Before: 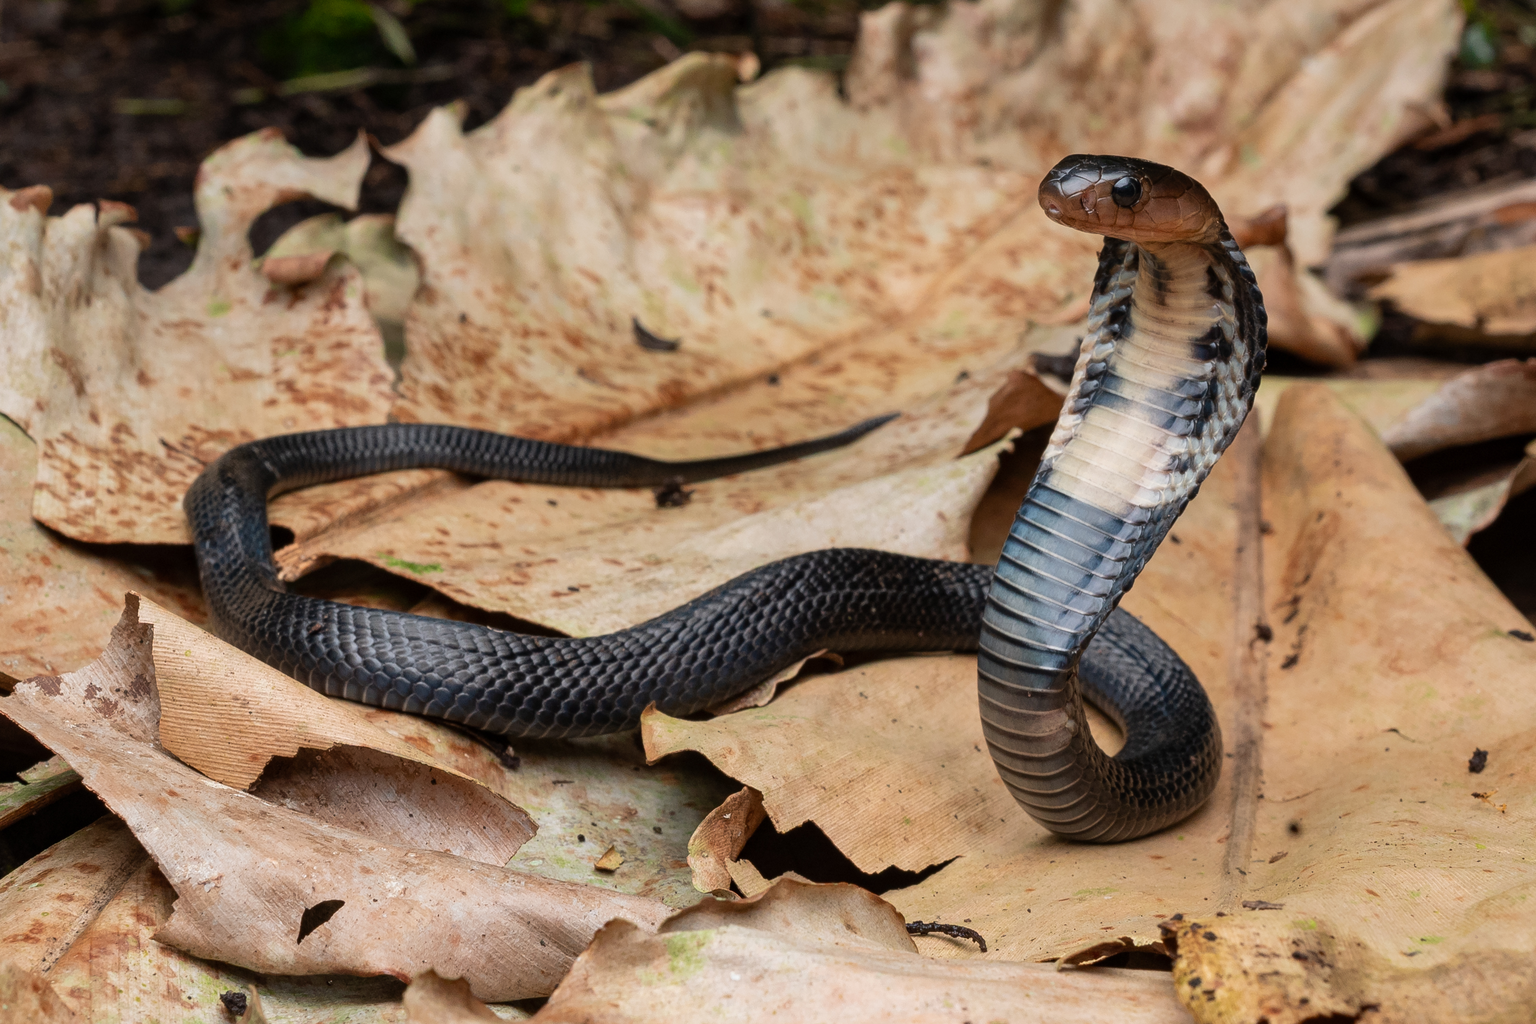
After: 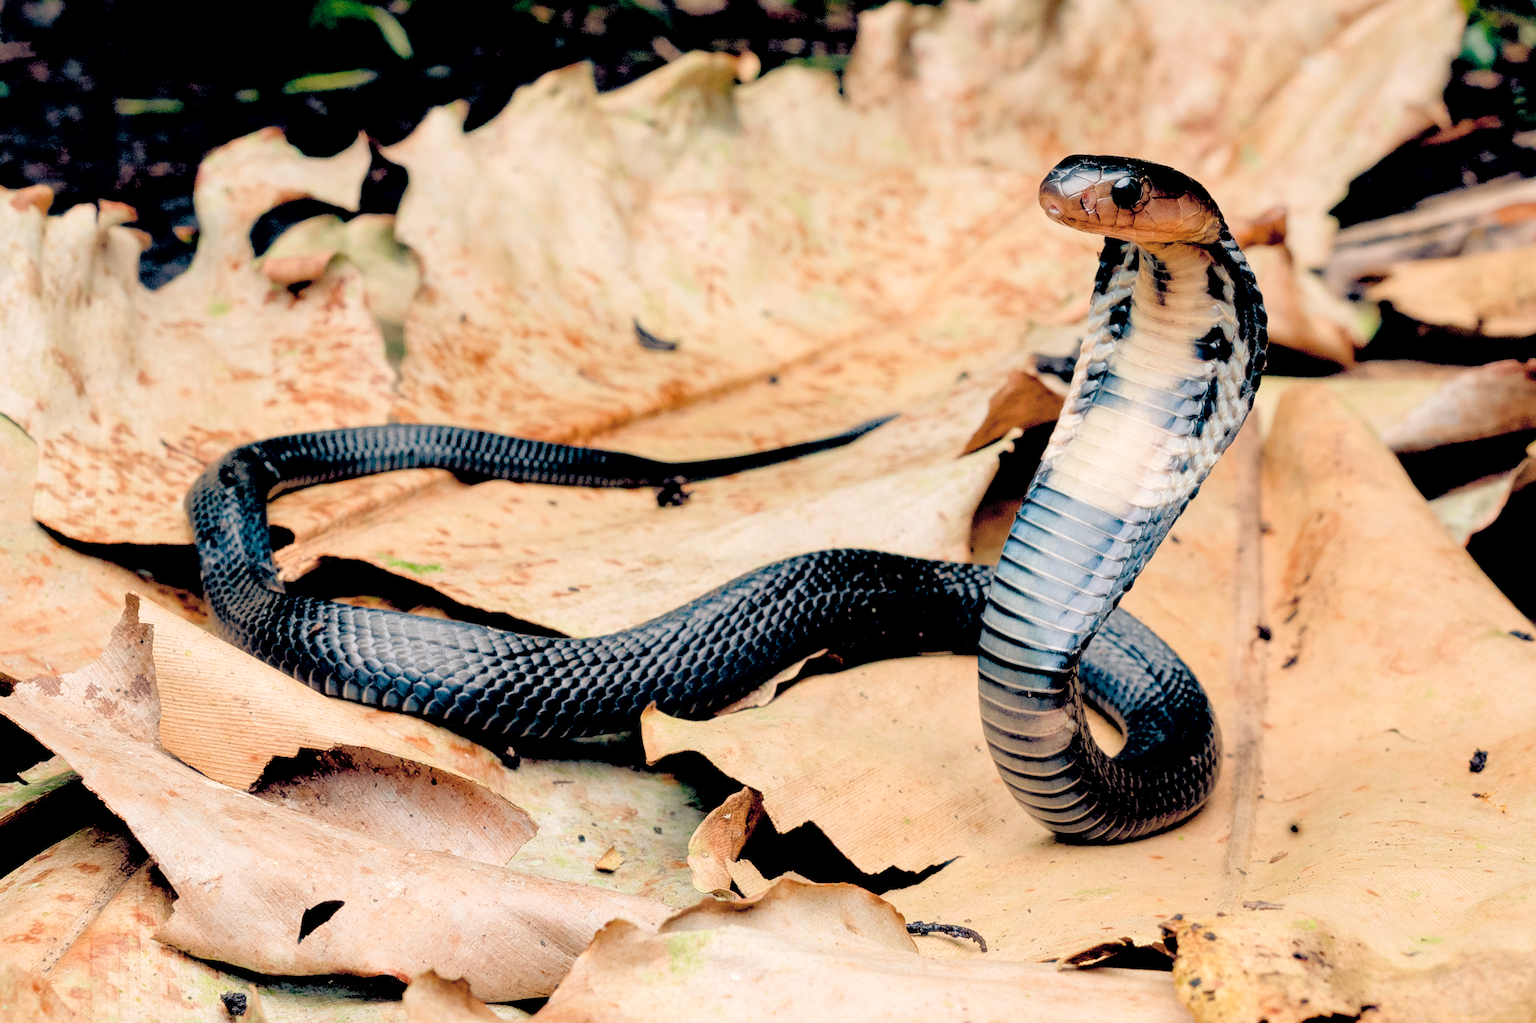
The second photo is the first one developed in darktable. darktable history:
haze removal: strength -0.1, adaptive false
global tonemap: drago (0.7, 100)
color balance: lift [0.975, 0.993, 1, 1.015], gamma [1.1, 1, 1, 0.945], gain [1, 1.04, 1, 0.95]
color balance rgb: perceptual saturation grading › global saturation 20%, perceptual saturation grading › highlights -50%, perceptual saturation grading › shadows 30%, perceptual brilliance grading › global brilliance 10%, perceptual brilliance grading › shadows 15%
